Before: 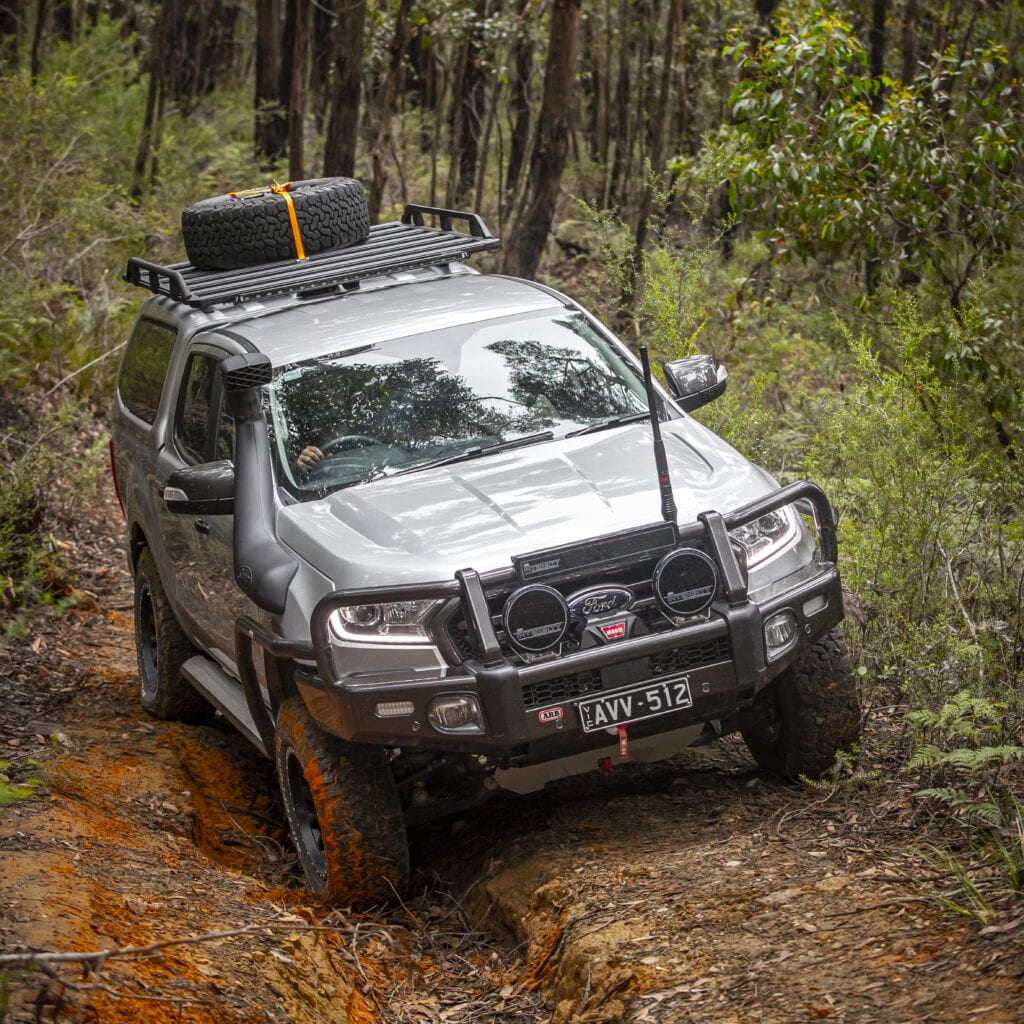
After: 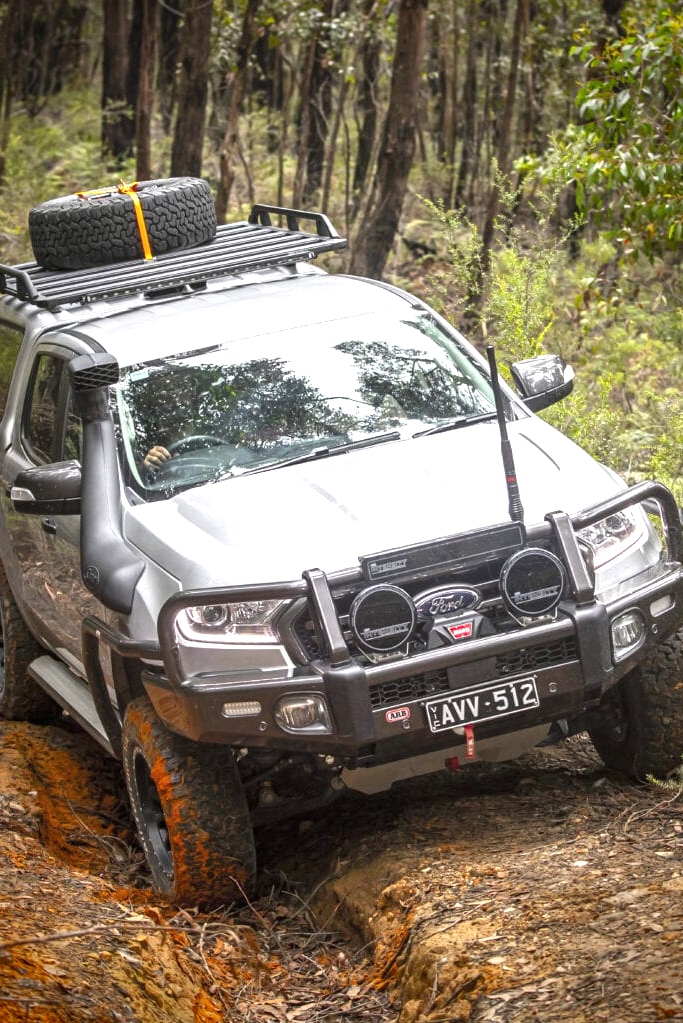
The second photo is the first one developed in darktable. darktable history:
vignetting: fall-off radius 30.87%, saturation 0.047
crop and rotate: left 14.985%, right 18.285%
exposure: black level correction 0, exposure 1.001 EV, compensate highlight preservation false
